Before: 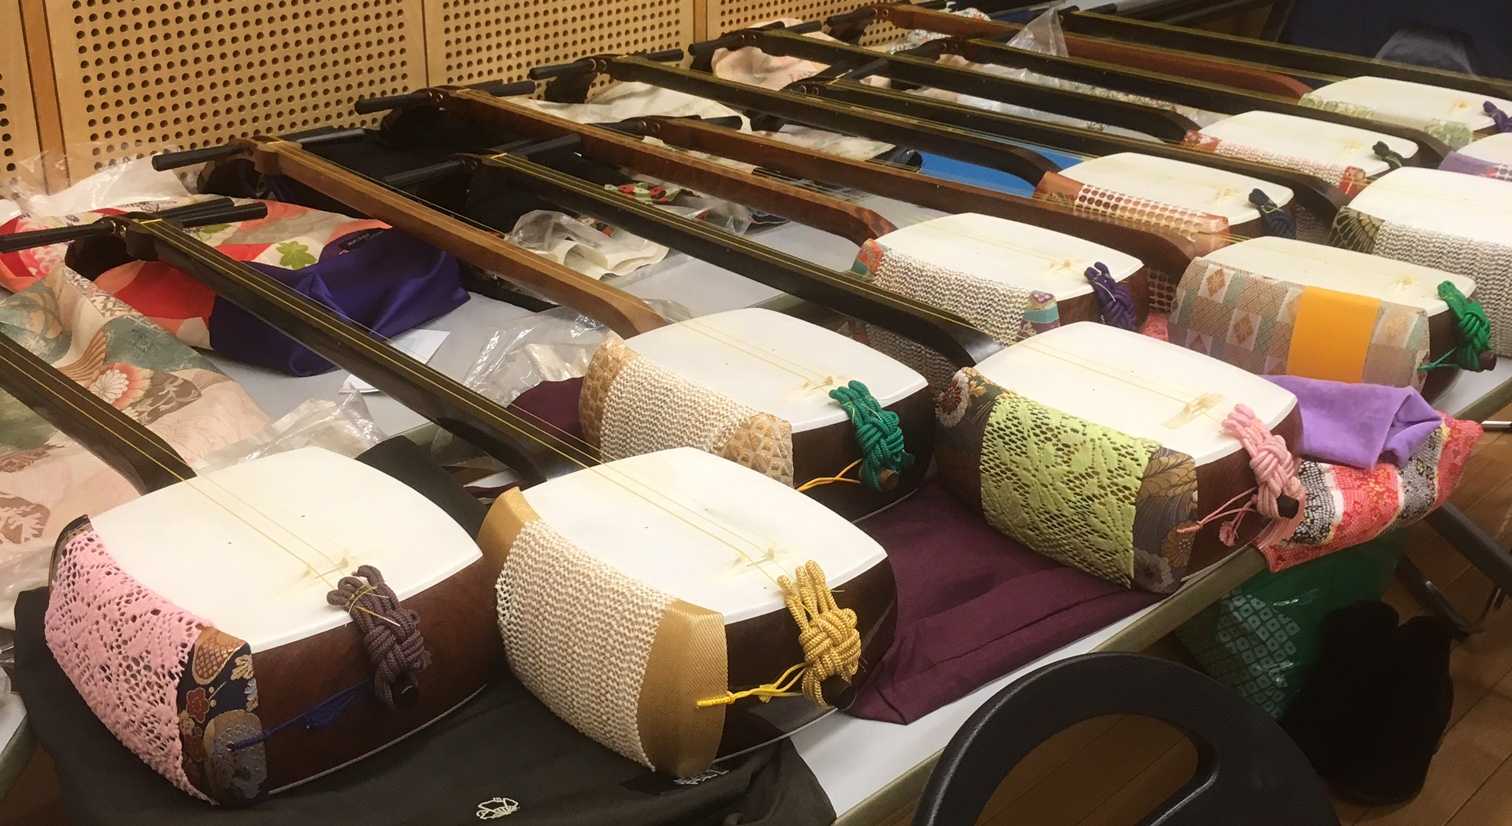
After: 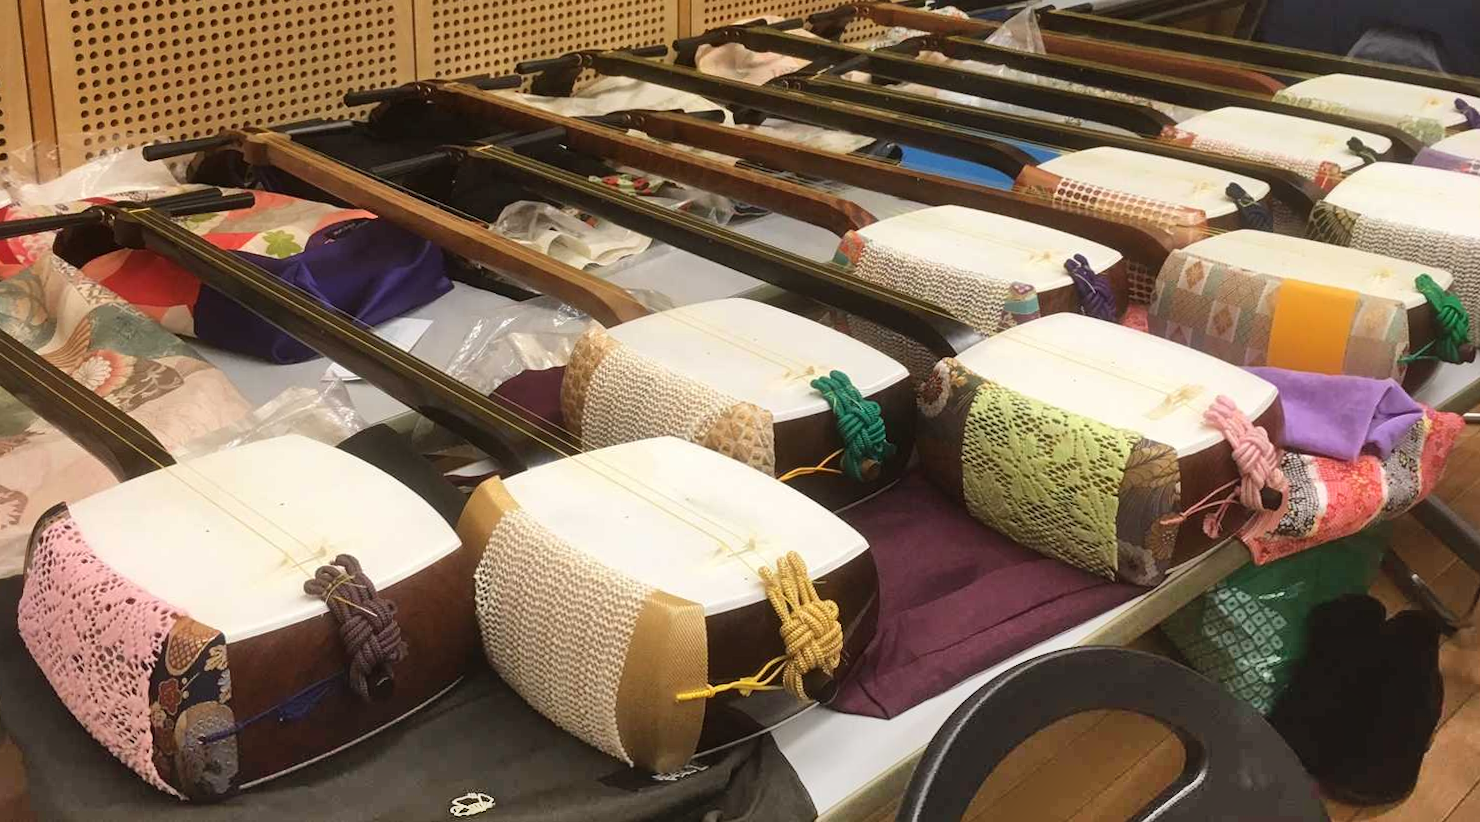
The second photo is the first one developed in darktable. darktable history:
shadows and highlights: shadows 75, highlights -25, soften with gaussian
rotate and perspective: rotation 0.226°, lens shift (vertical) -0.042, crop left 0.023, crop right 0.982, crop top 0.006, crop bottom 0.994
